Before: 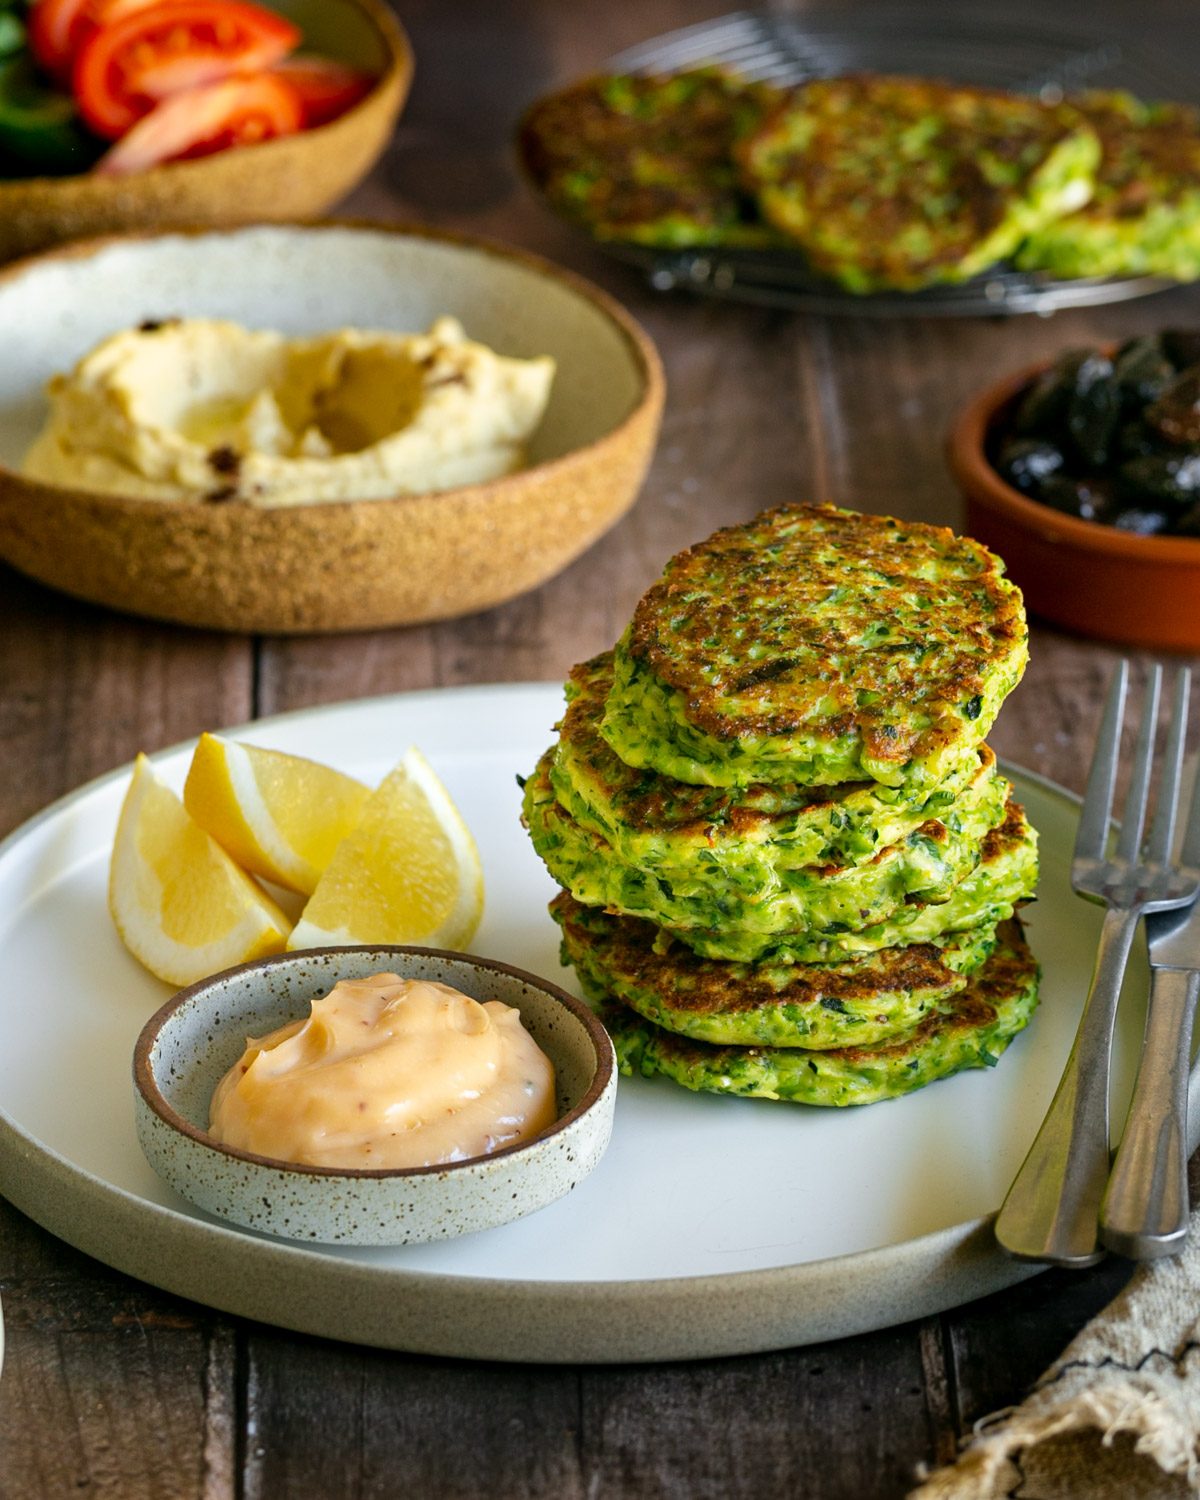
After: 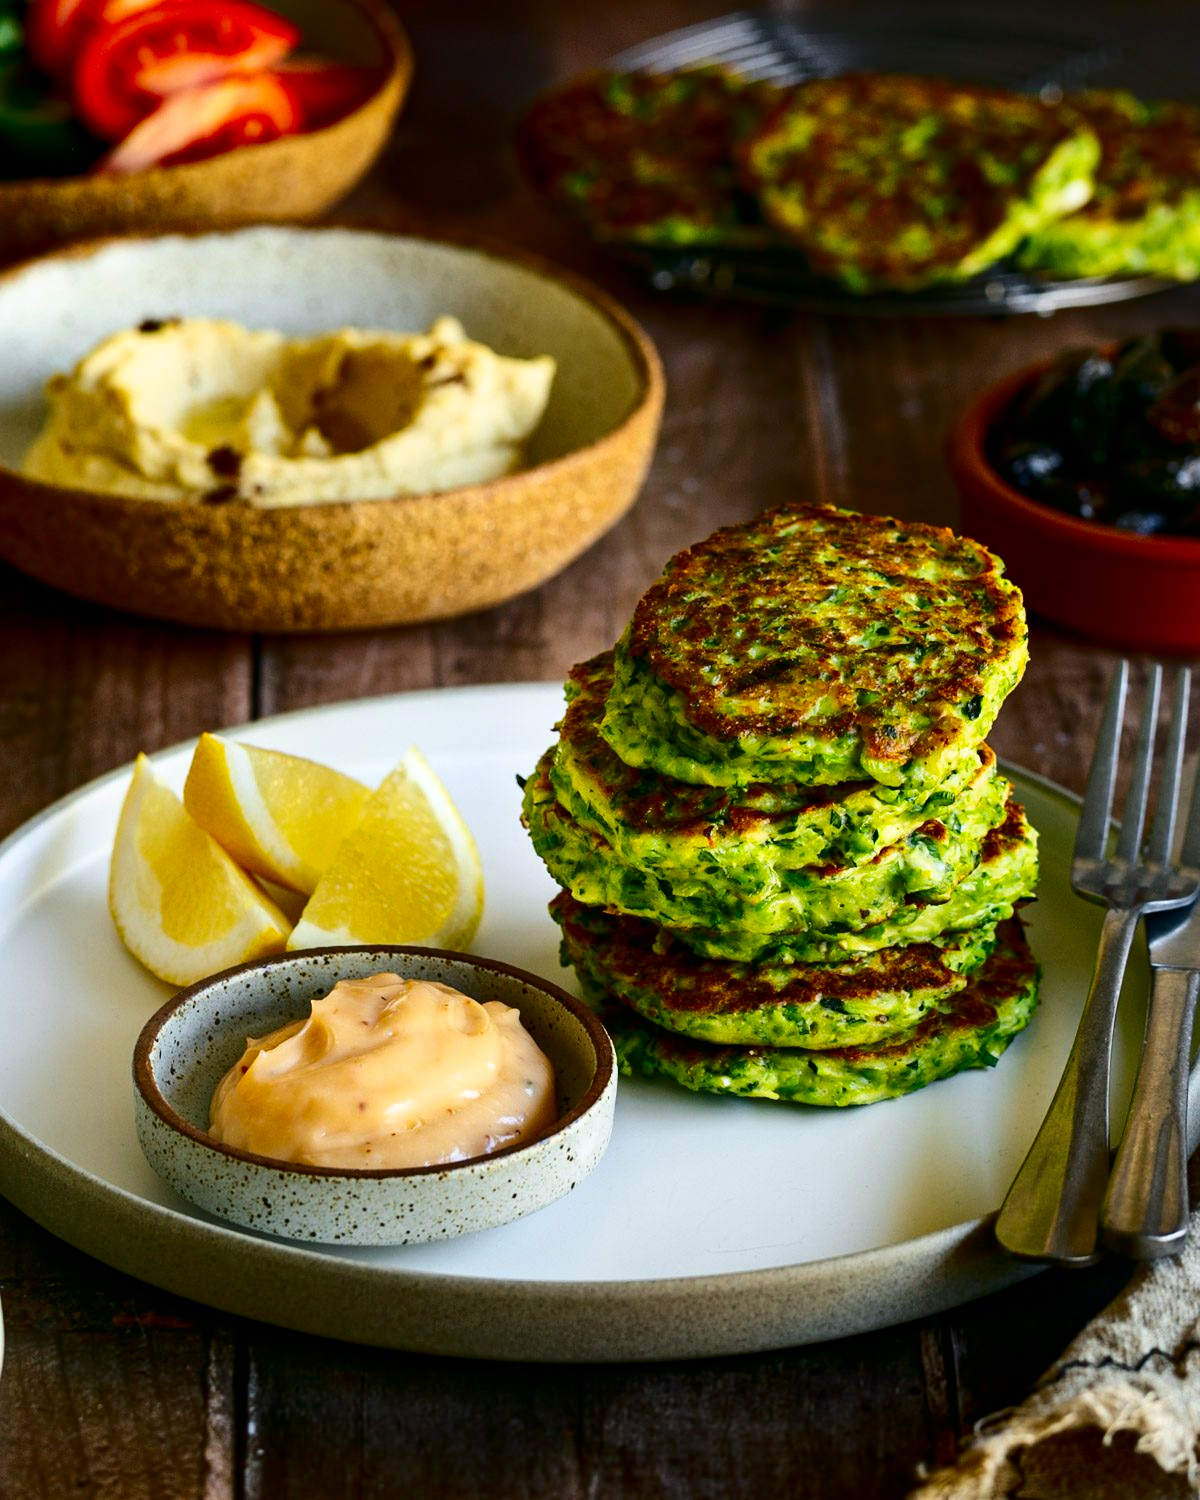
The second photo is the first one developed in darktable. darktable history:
contrast brightness saturation: contrast 0.222, brightness -0.194, saturation 0.243
